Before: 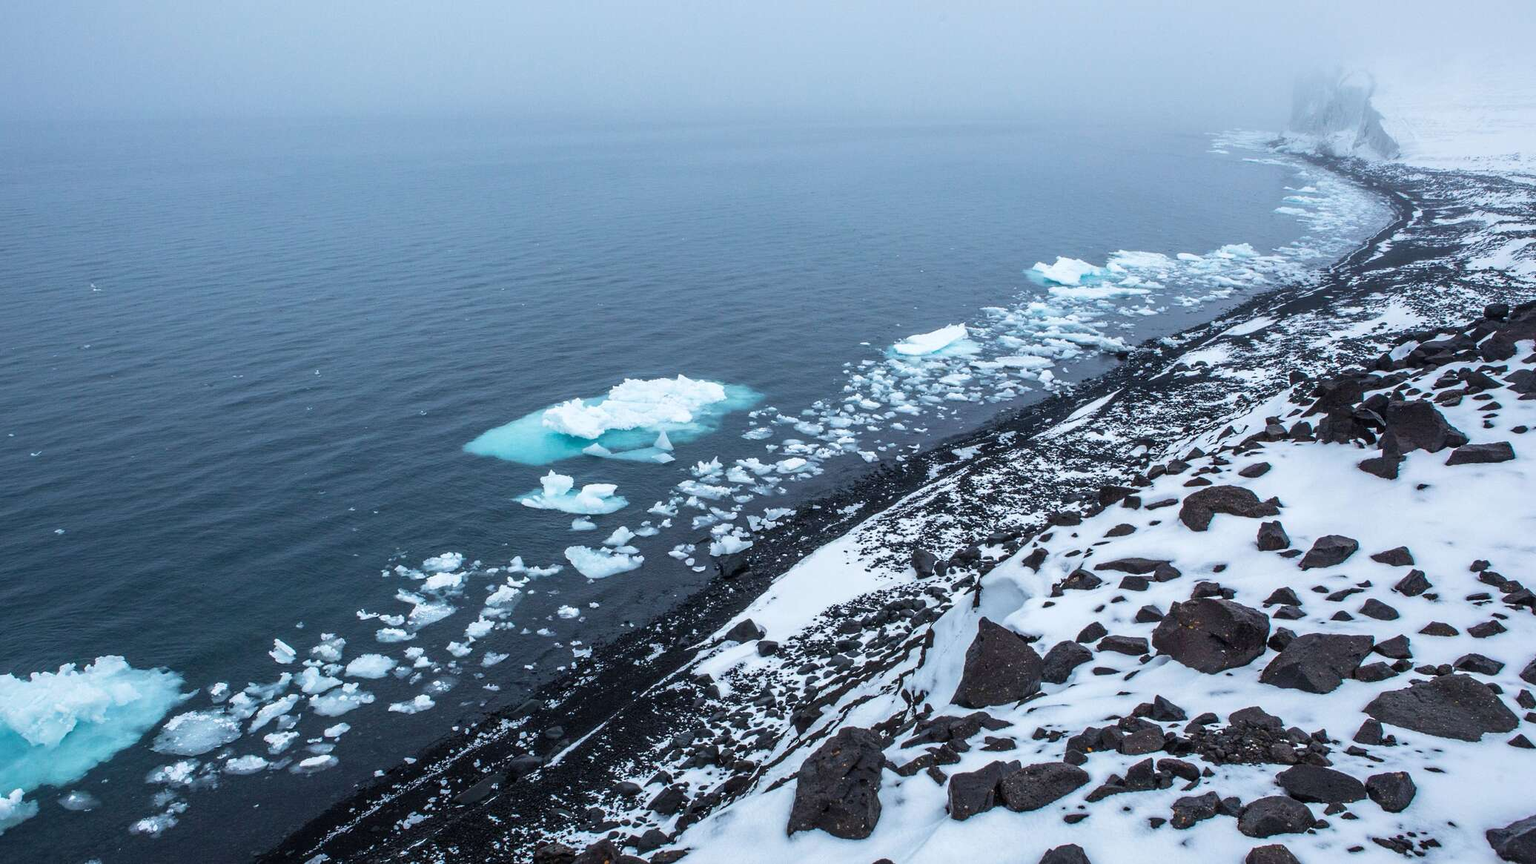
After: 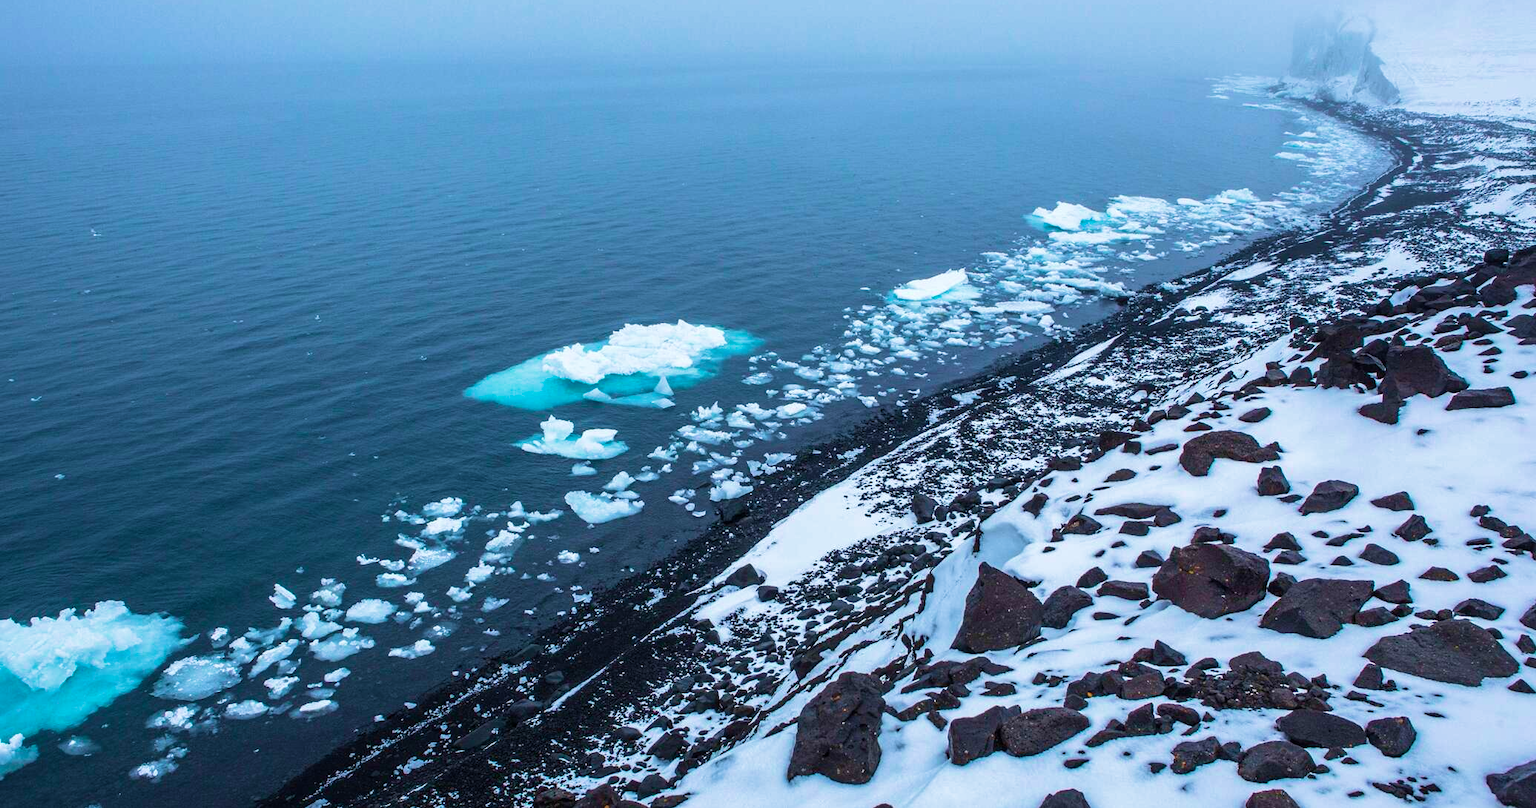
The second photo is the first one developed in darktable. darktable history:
crop and rotate: top 6.394%
velvia: strength 73.46%
